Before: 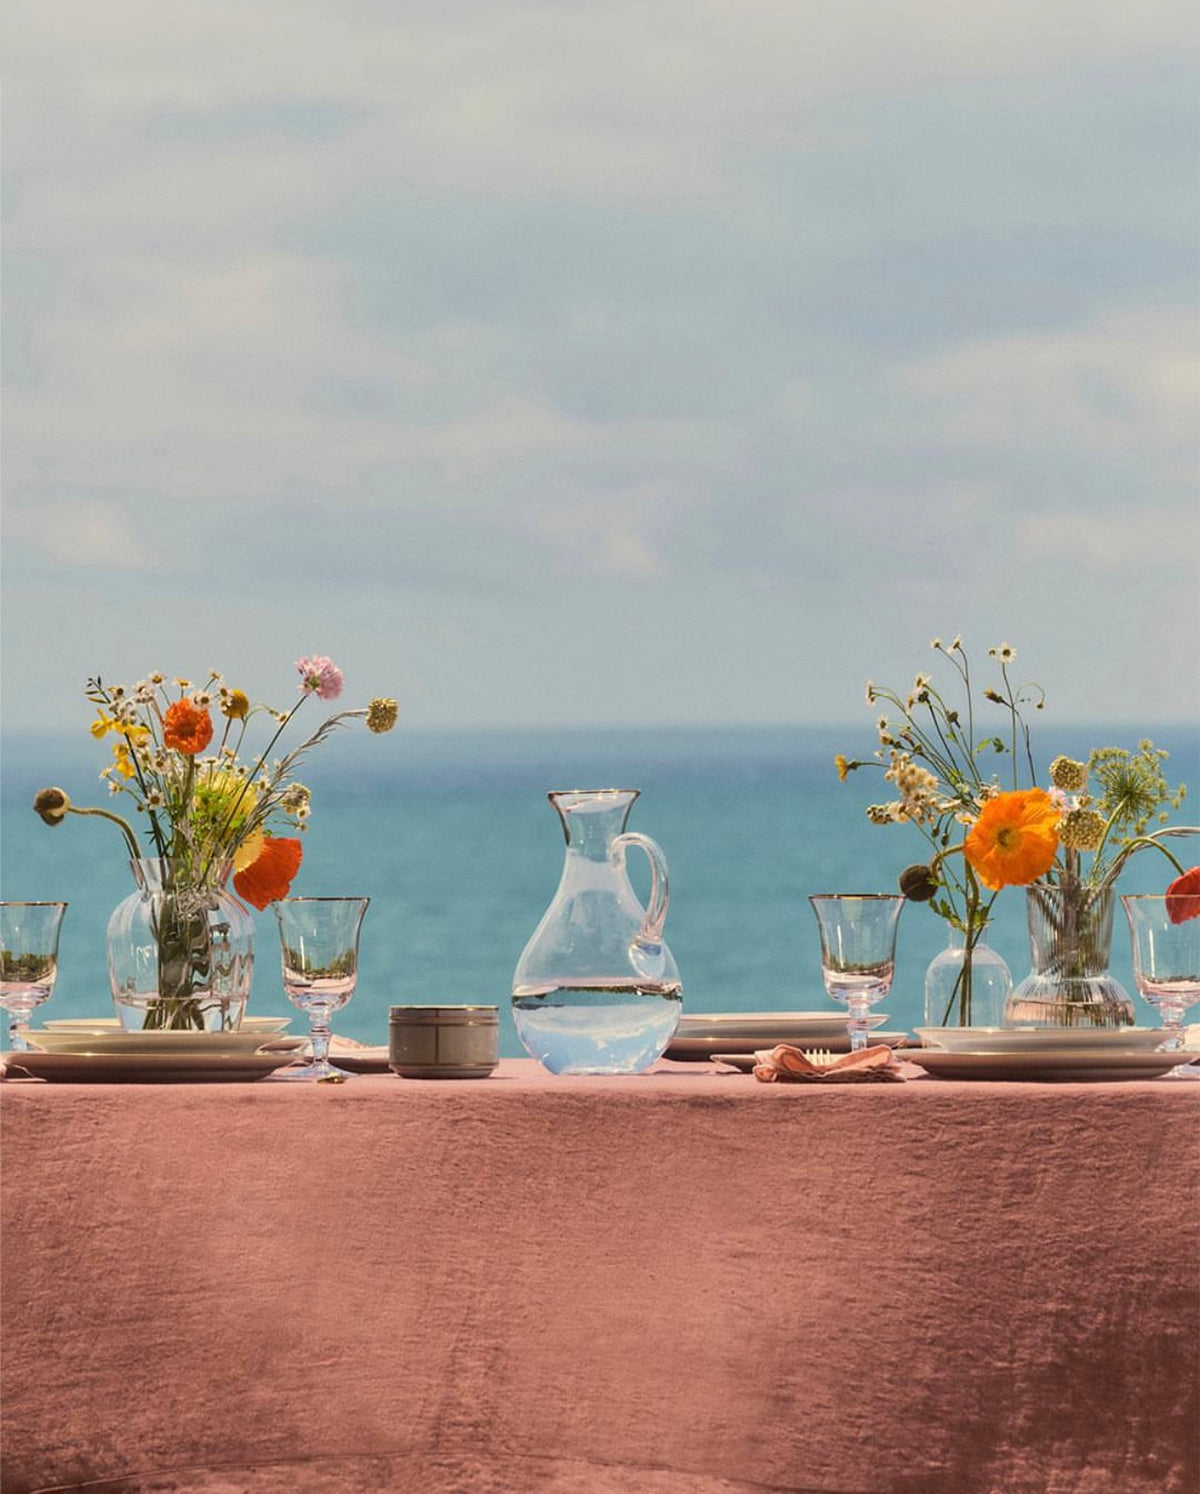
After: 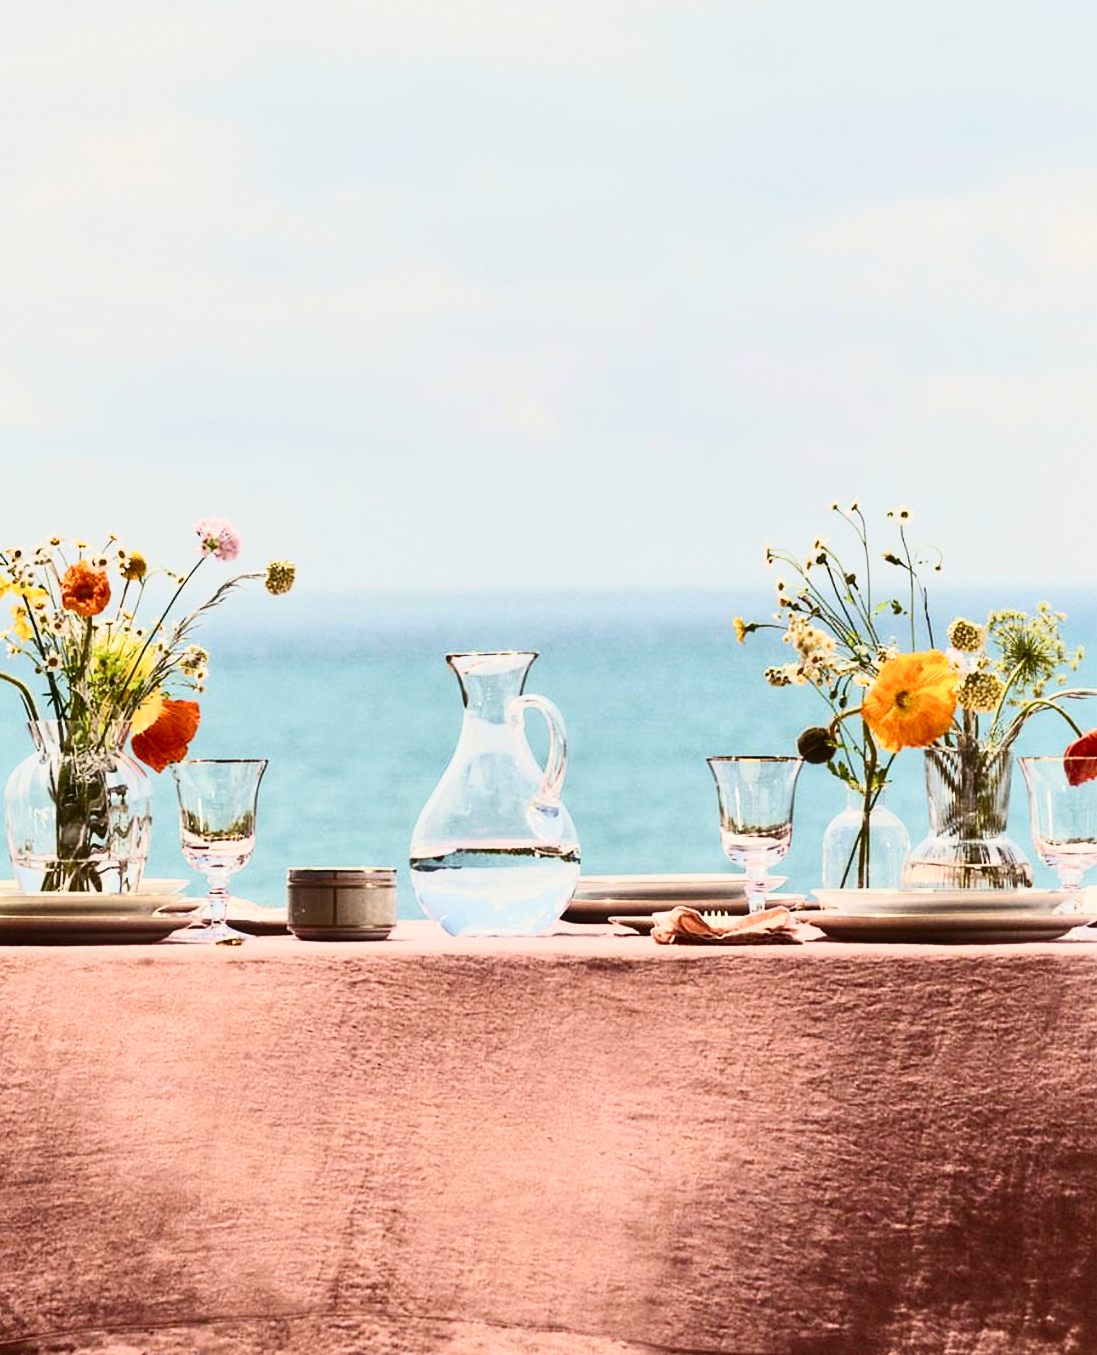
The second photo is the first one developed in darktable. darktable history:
filmic rgb: black relative exposure -7.65 EV, white relative exposure 4.56 EV, hardness 3.61, add noise in highlights 0.001, preserve chrominance no, color science v3 (2019), use custom middle-gray values true, contrast in highlights soft
crop and rotate: left 8.516%, top 9.269%
contrast brightness saturation: contrast 0.603, brightness 0.349, saturation 0.148
